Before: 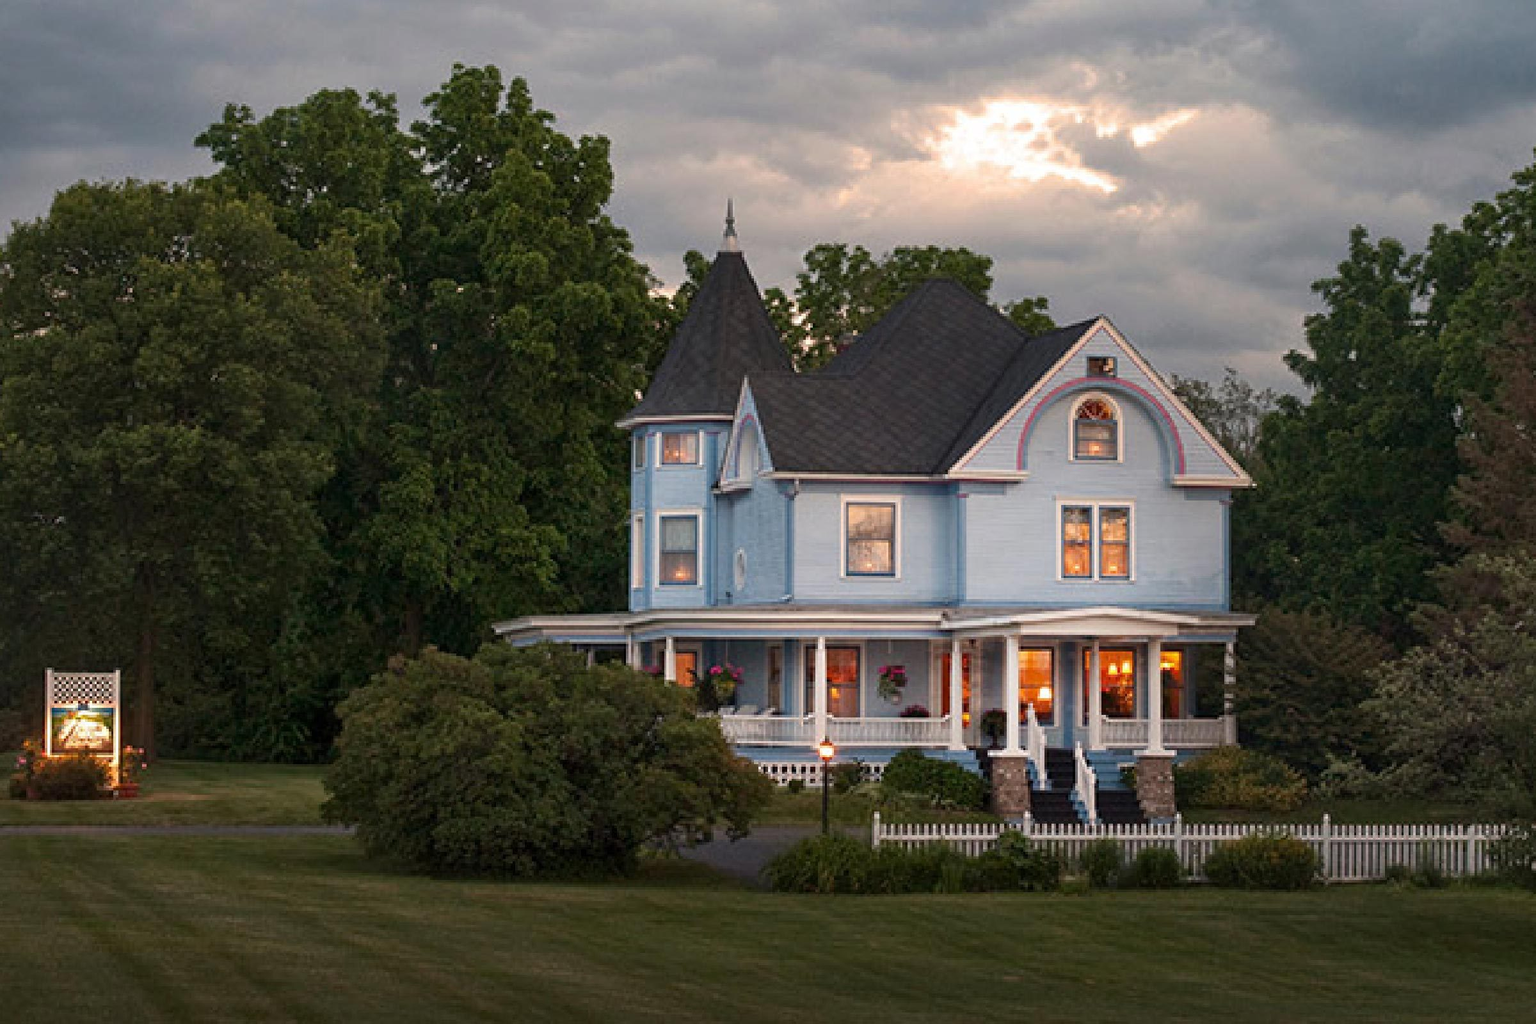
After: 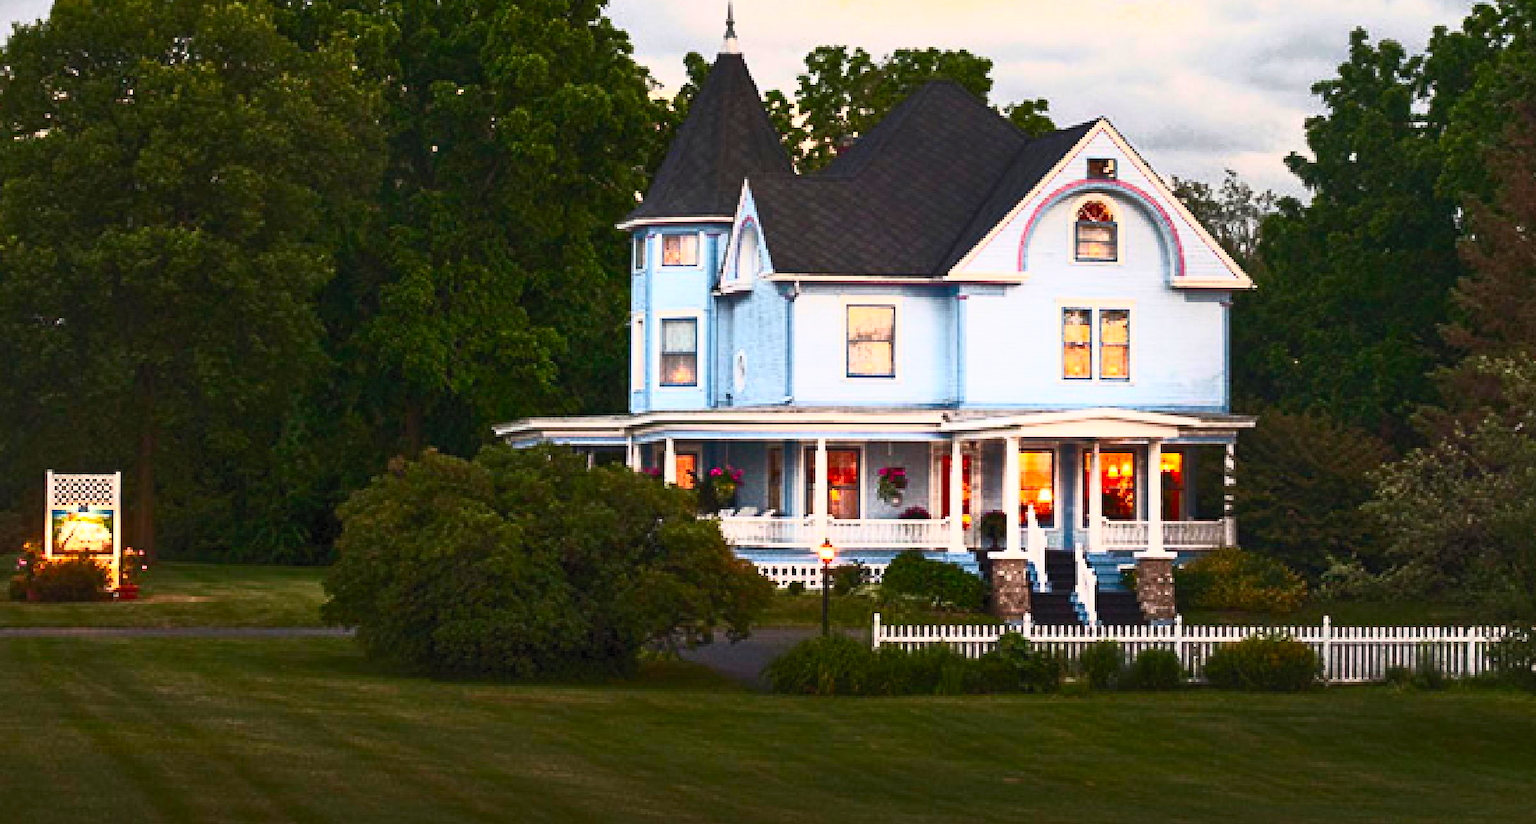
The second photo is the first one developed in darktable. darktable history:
contrast brightness saturation: contrast 0.814, brightness 0.581, saturation 0.572
crop and rotate: top 19.423%
